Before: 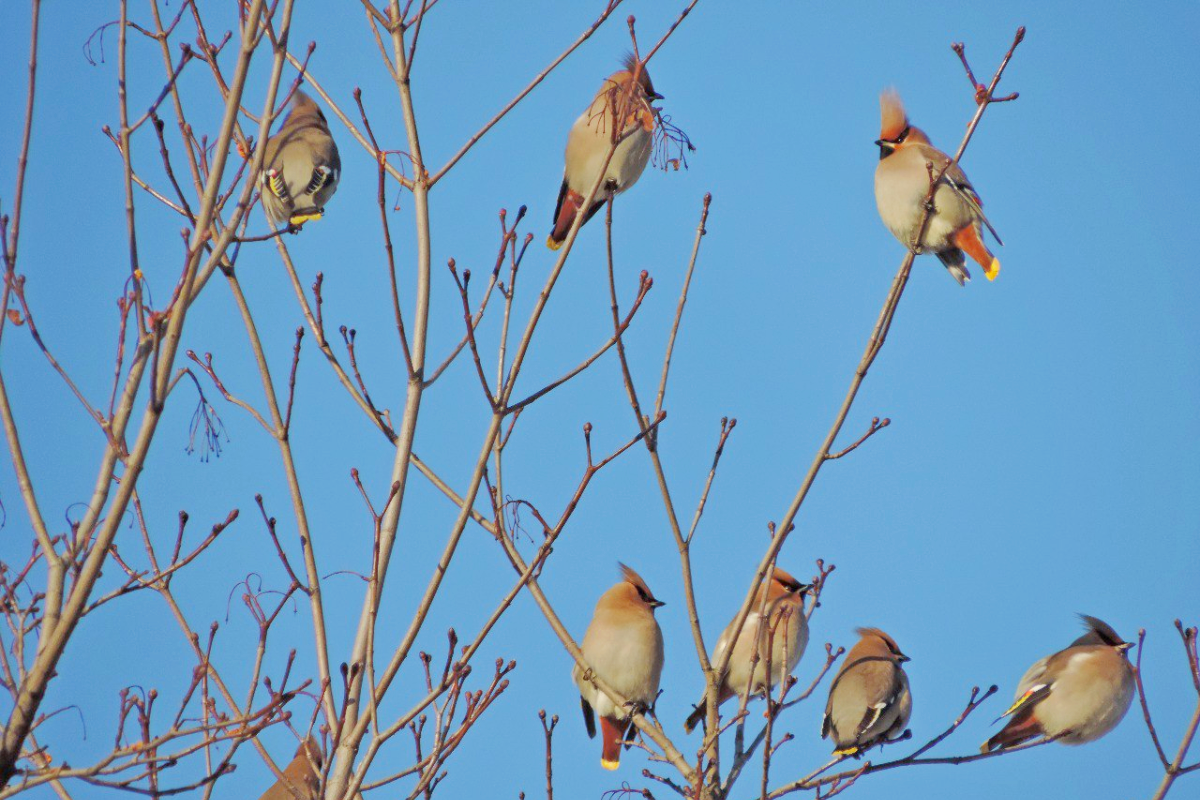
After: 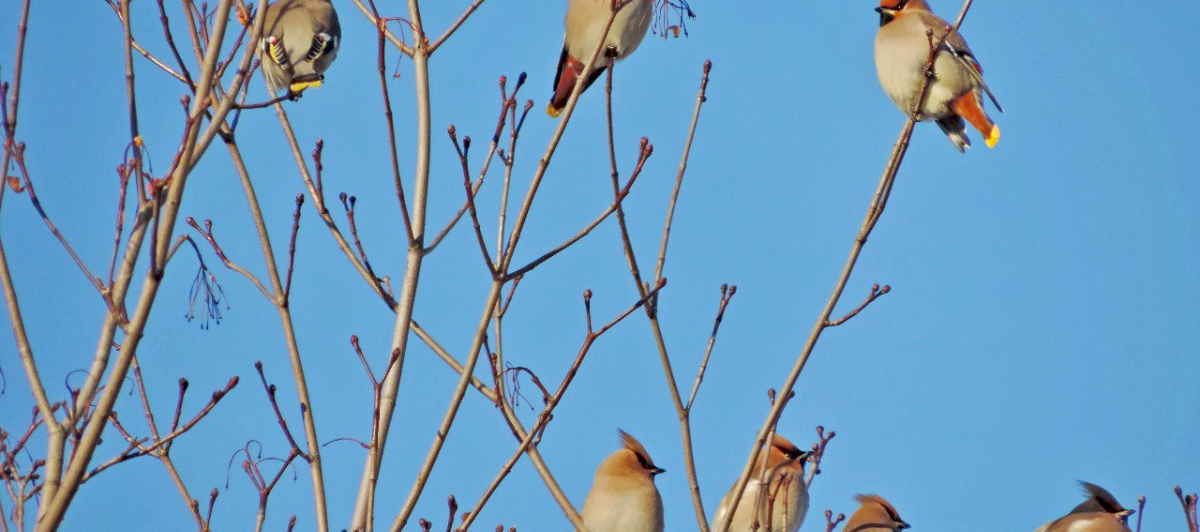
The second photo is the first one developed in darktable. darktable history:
local contrast: mode bilateral grid, contrast 30, coarseness 25, midtone range 0.2
crop: top 16.727%, bottom 16.727%
exposure: black level correction 0.01, exposure 0.011 EV, compensate highlight preservation false
